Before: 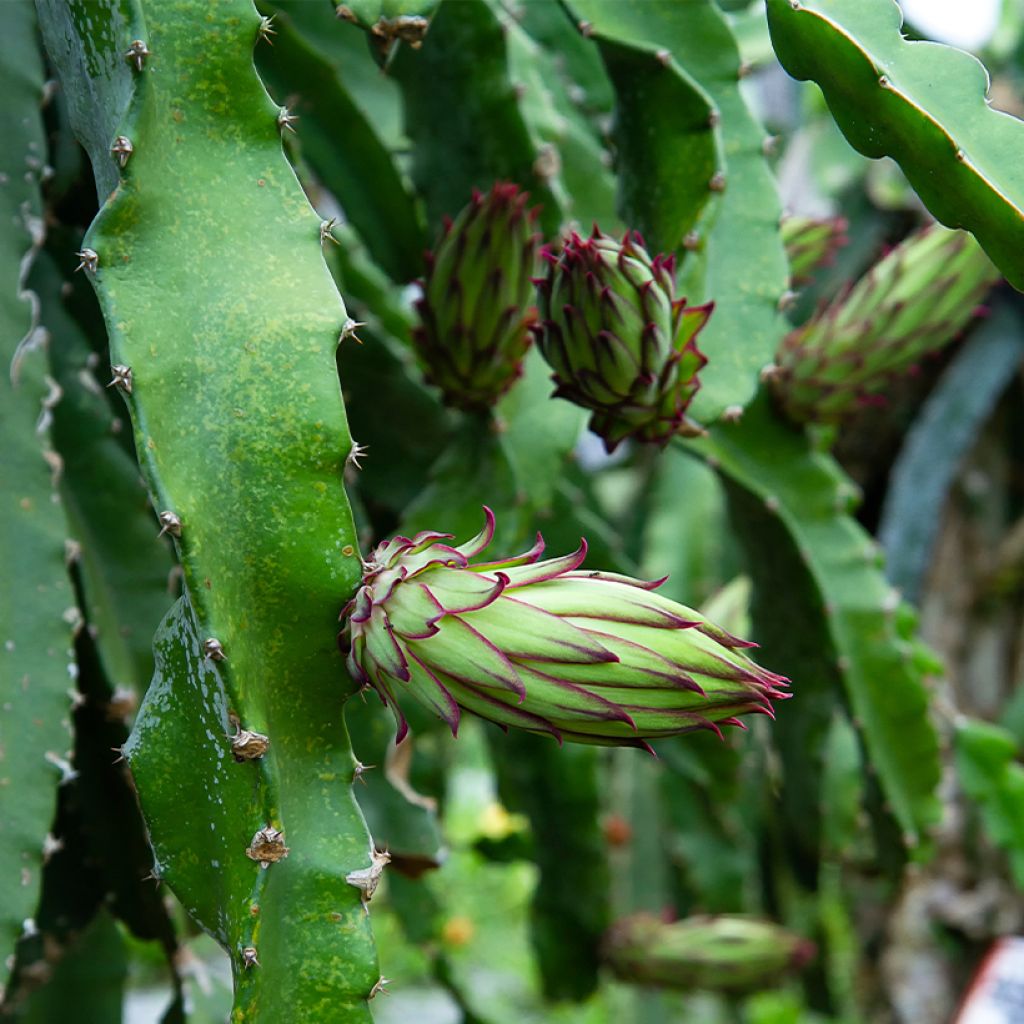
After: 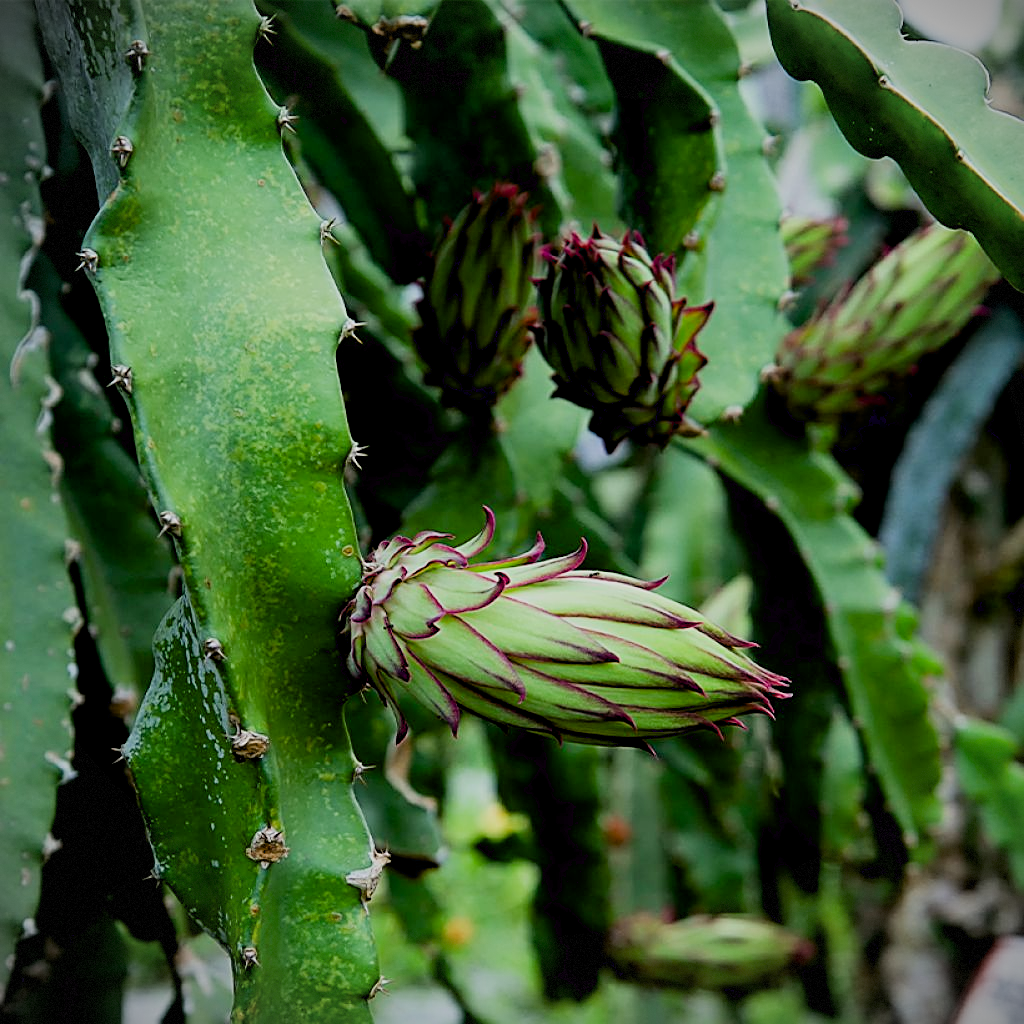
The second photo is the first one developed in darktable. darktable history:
sharpen: on, module defaults
exposure: black level correction 0.012, compensate highlight preservation false
vignetting: fall-off start 100.92%, fall-off radius 71.85%, brightness -0.628, saturation -0.683, width/height ratio 1.178, dithering 8-bit output
filmic rgb: black relative exposure -7.65 EV, white relative exposure 4.56 EV, hardness 3.61, contrast 1.05
